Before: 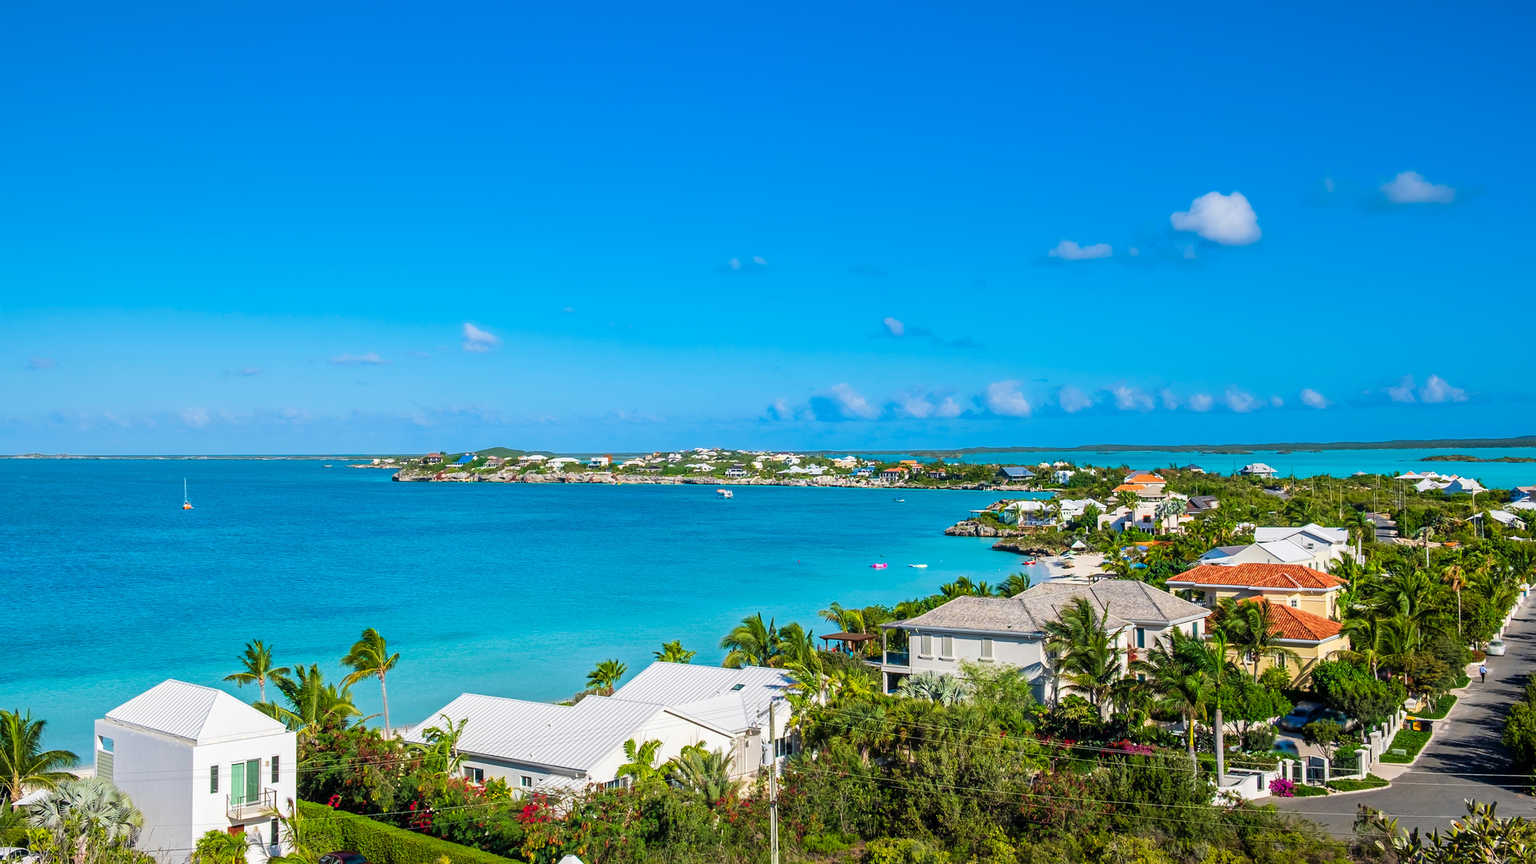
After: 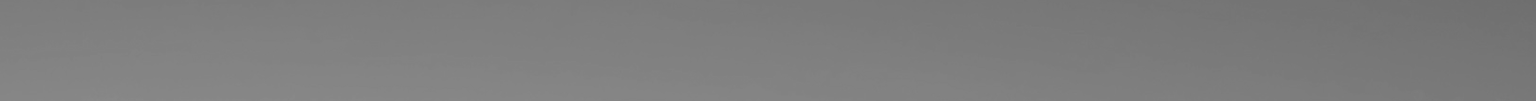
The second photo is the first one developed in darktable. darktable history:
color correction: highlights a* -5.3, highlights b* 9.8, shadows a* 9.8, shadows b* 24.26
crop and rotate: left 9.644%, top 9.491%, right 6.021%, bottom 80.509%
monochrome: a 32, b 64, size 2.3
